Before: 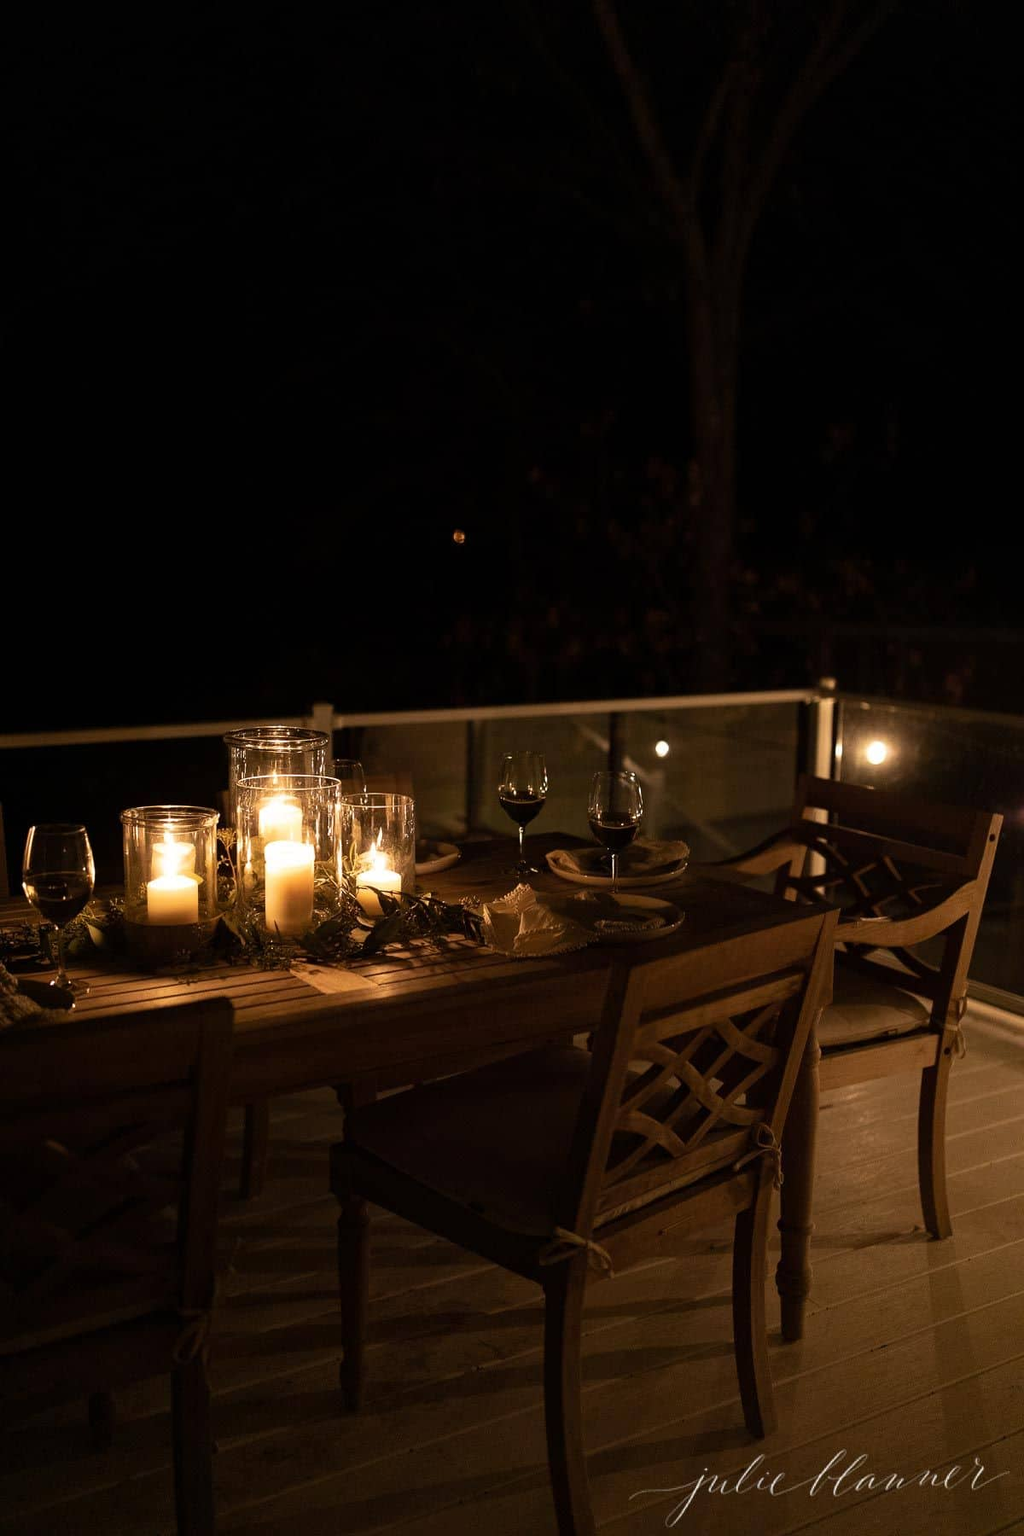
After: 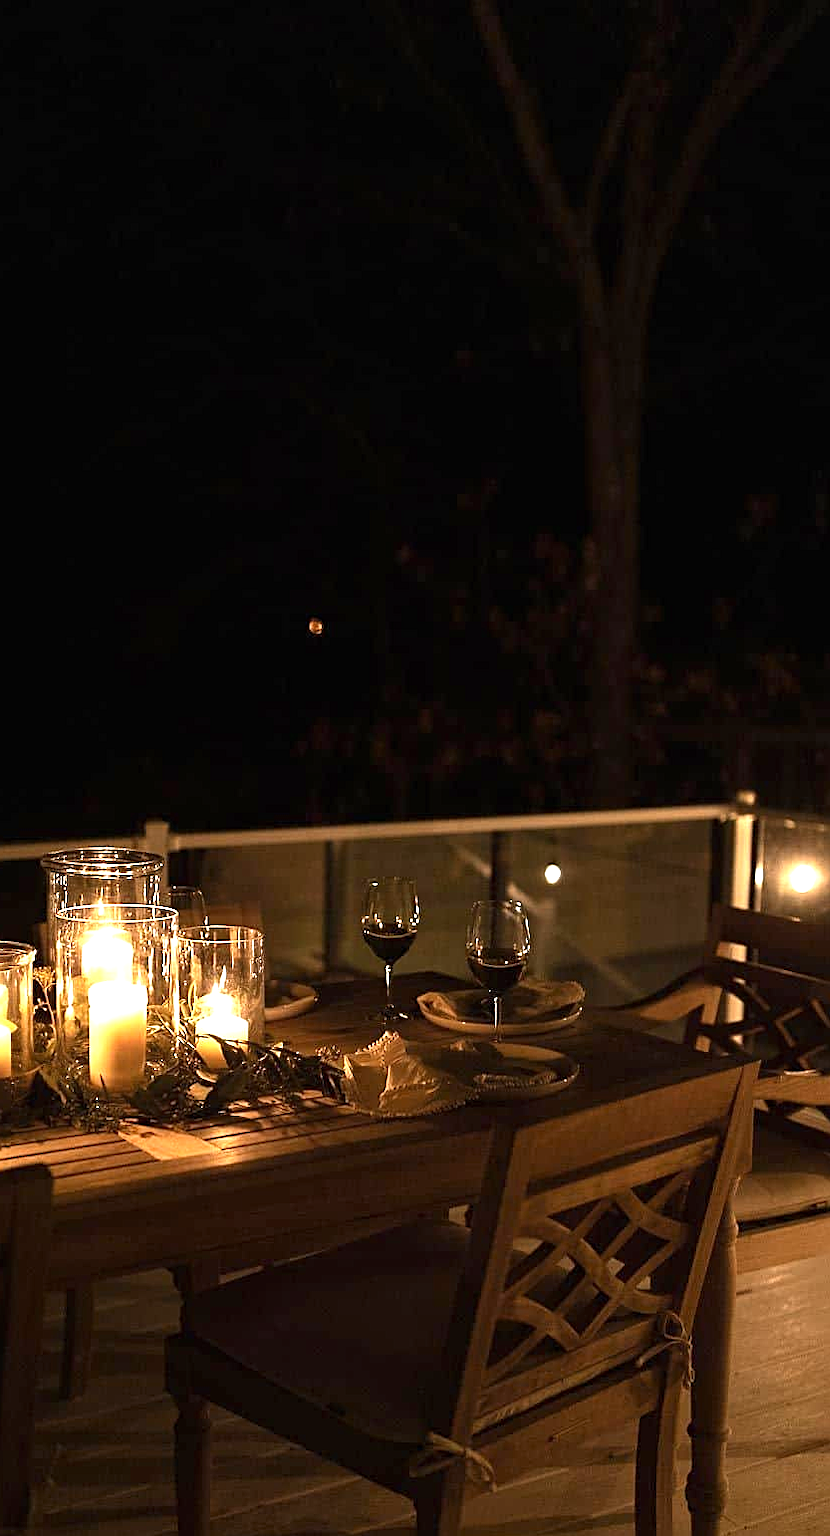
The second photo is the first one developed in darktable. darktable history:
sharpen: on, module defaults
exposure: black level correction 0, exposure 1.001 EV, compensate highlight preservation false
crop: left 18.433%, right 12.05%, bottom 14.289%
